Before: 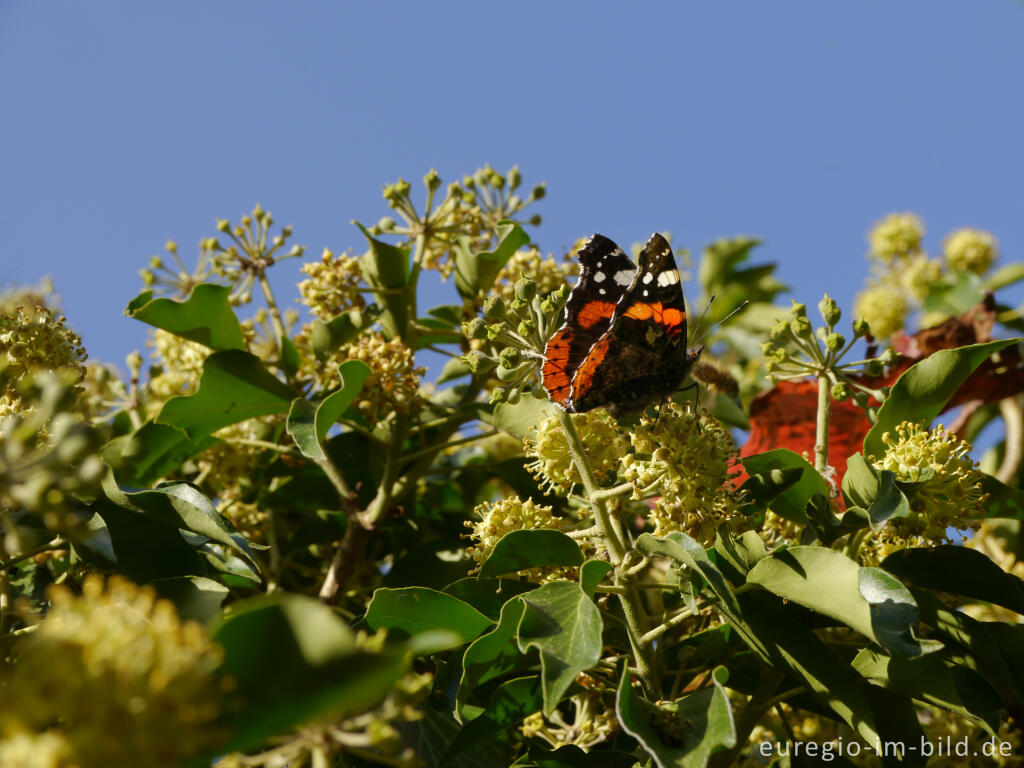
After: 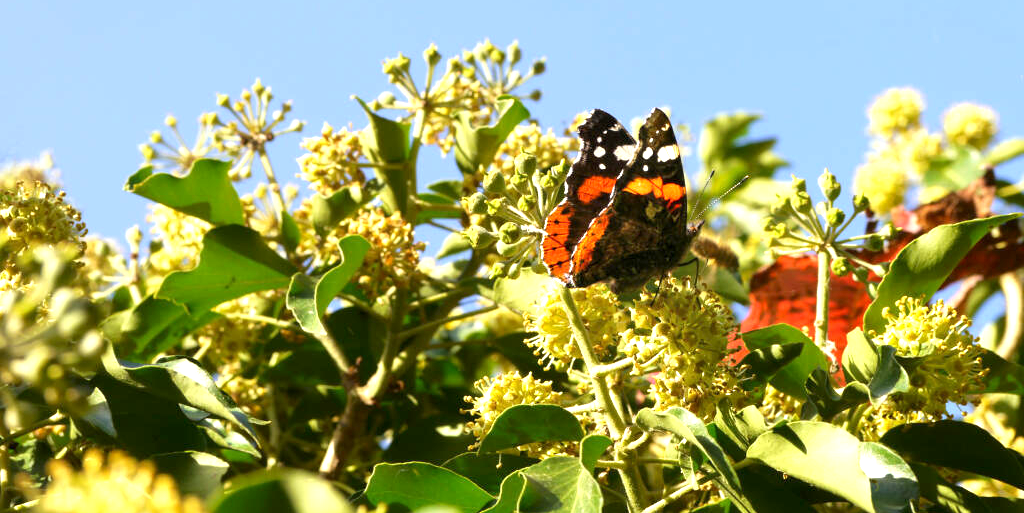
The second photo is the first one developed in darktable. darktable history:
crop: top 16.361%, bottom 16.683%
exposure: black level correction 0.001, exposure 1.398 EV, compensate highlight preservation false
